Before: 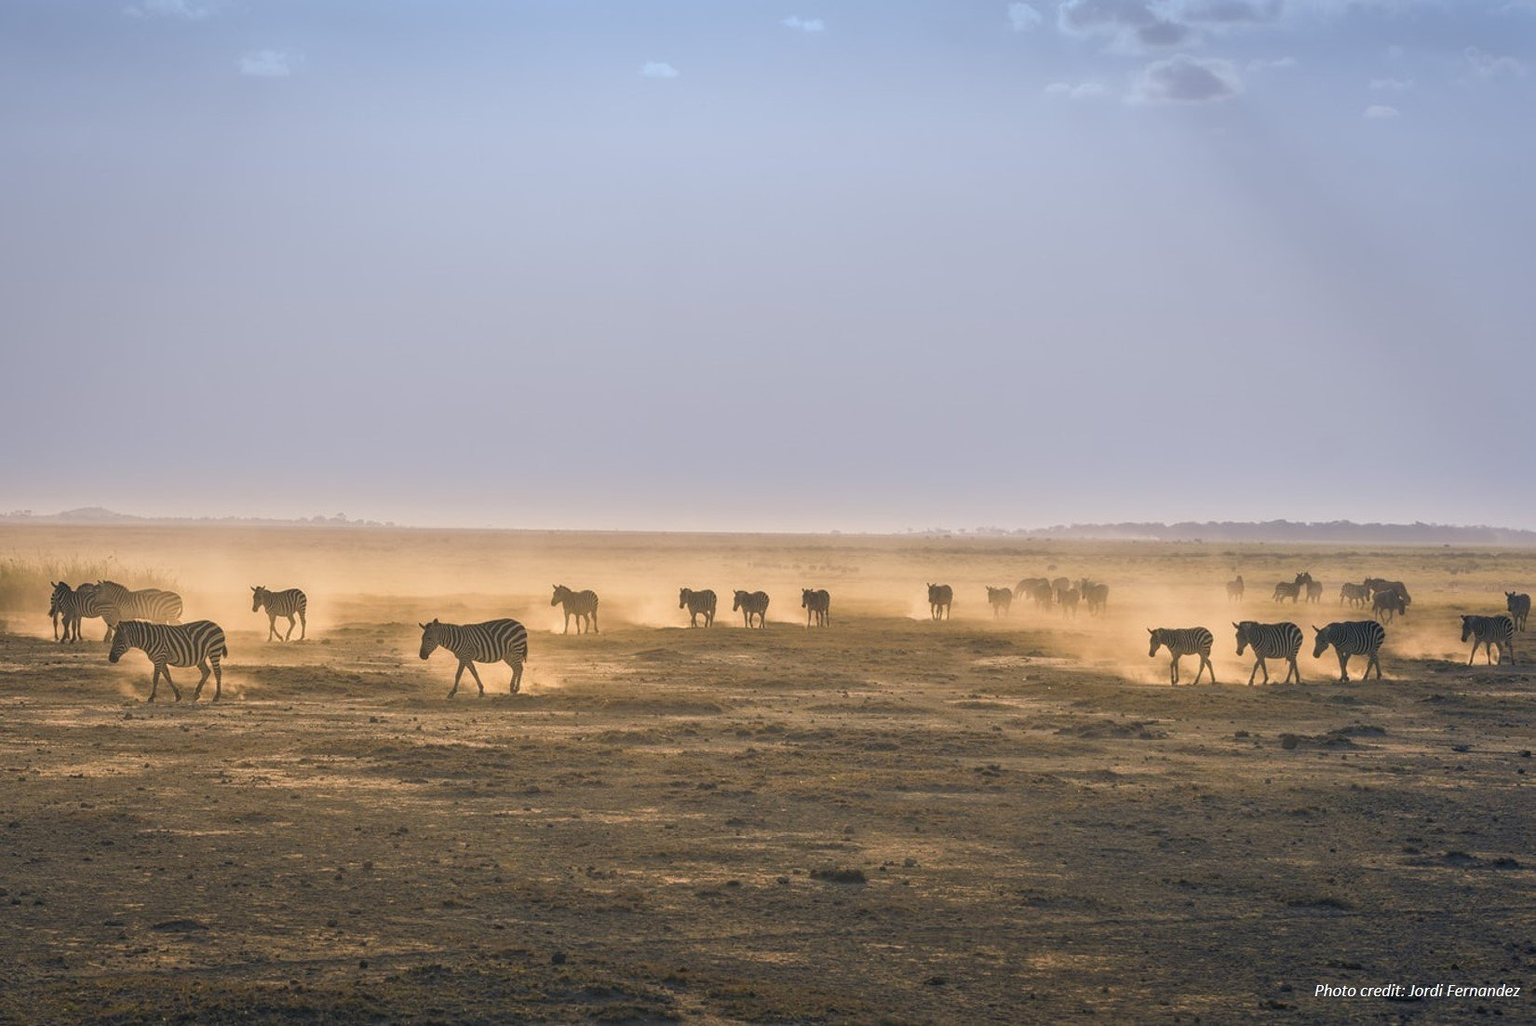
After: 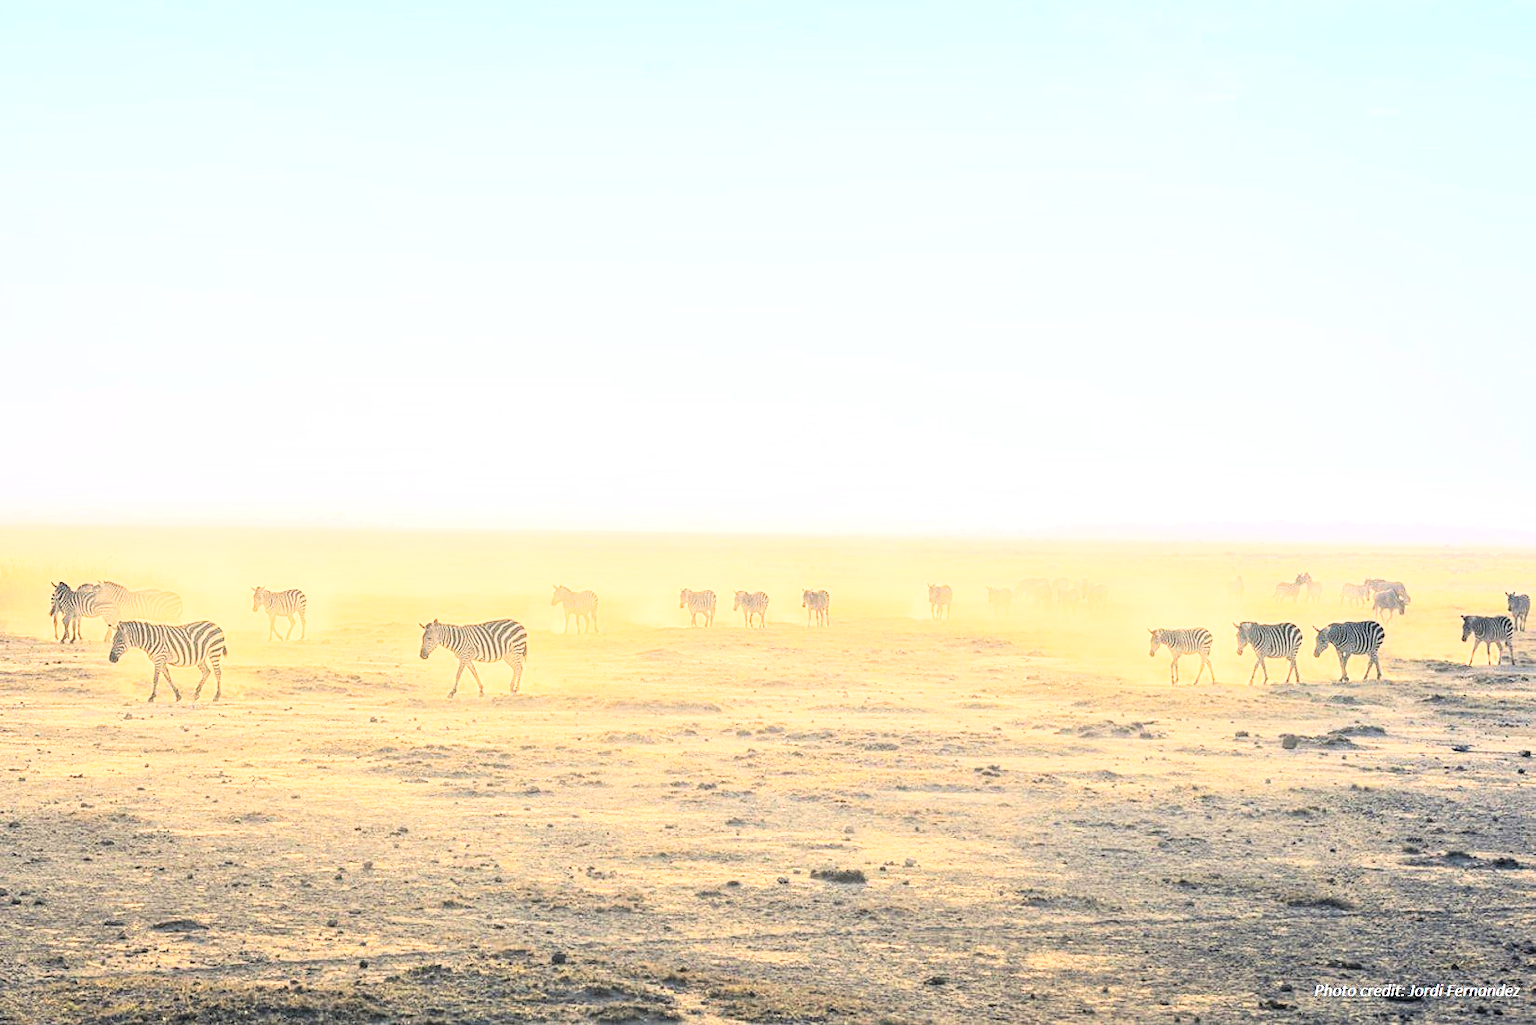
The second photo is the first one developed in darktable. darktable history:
exposure: black level correction -0.002, exposure 1.35 EV, compensate highlight preservation false
rgb curve: curves: ch0 [(0, 0) (0.21, 0.15) (0.24, 0.21) (0.5, 0.75) (0.75, 0.96) (0.89, 0.99) (1, 1)]; ch1 [(0, 0.02) (0.21, 0.13) (0.25, 0.2) (0.5, 0.67) (0.75, 0.9) (0.89, 0.97) (1, 1)]; ch2 [(0, 0.02) (0.21, 0.13) (0.25, 0.2) (0.5, 0.67) (0.75, 0.9) (0.89, 0.97) (1, 1)], compensate middle gray true
